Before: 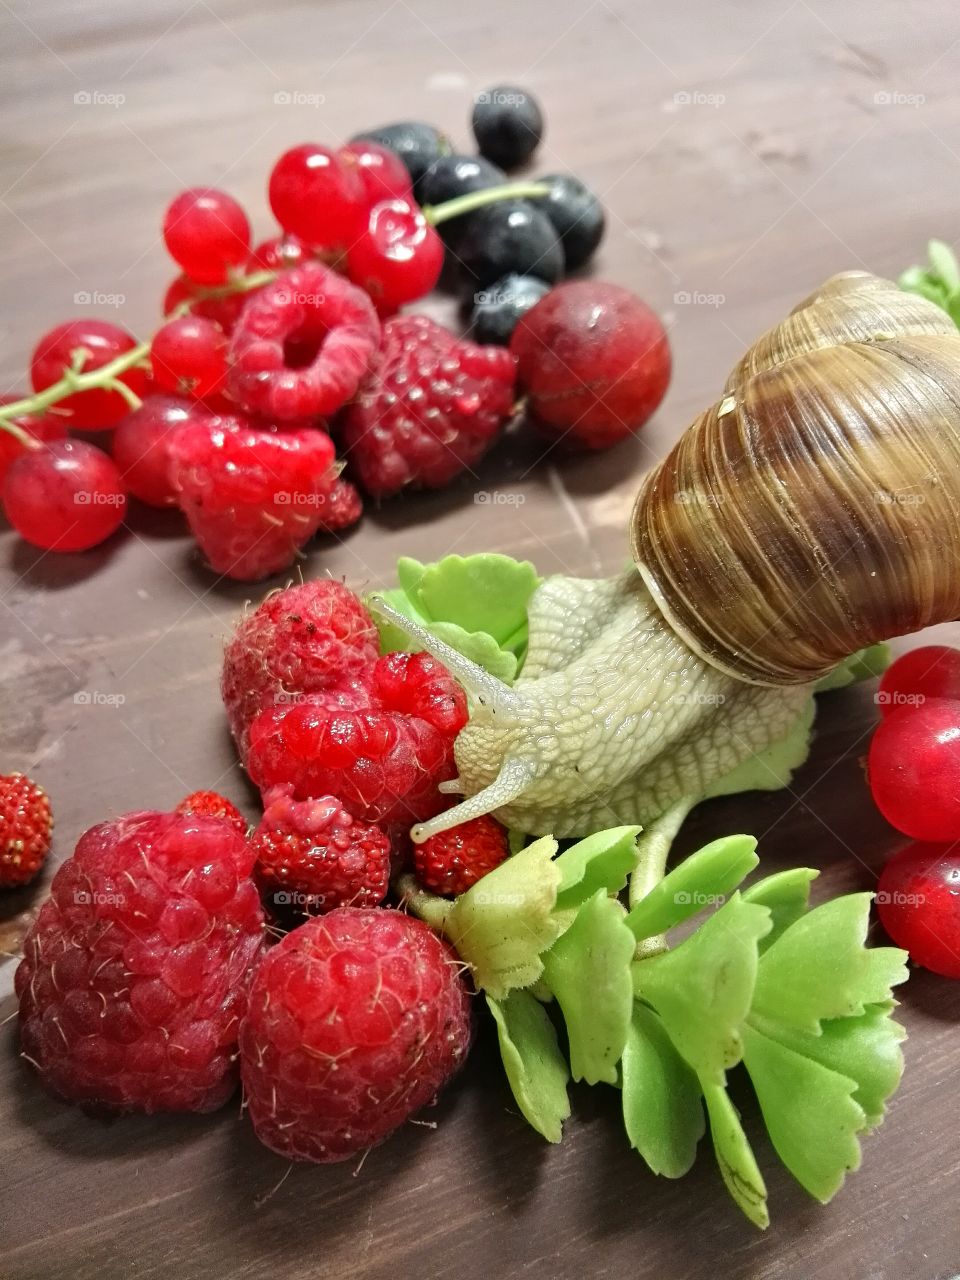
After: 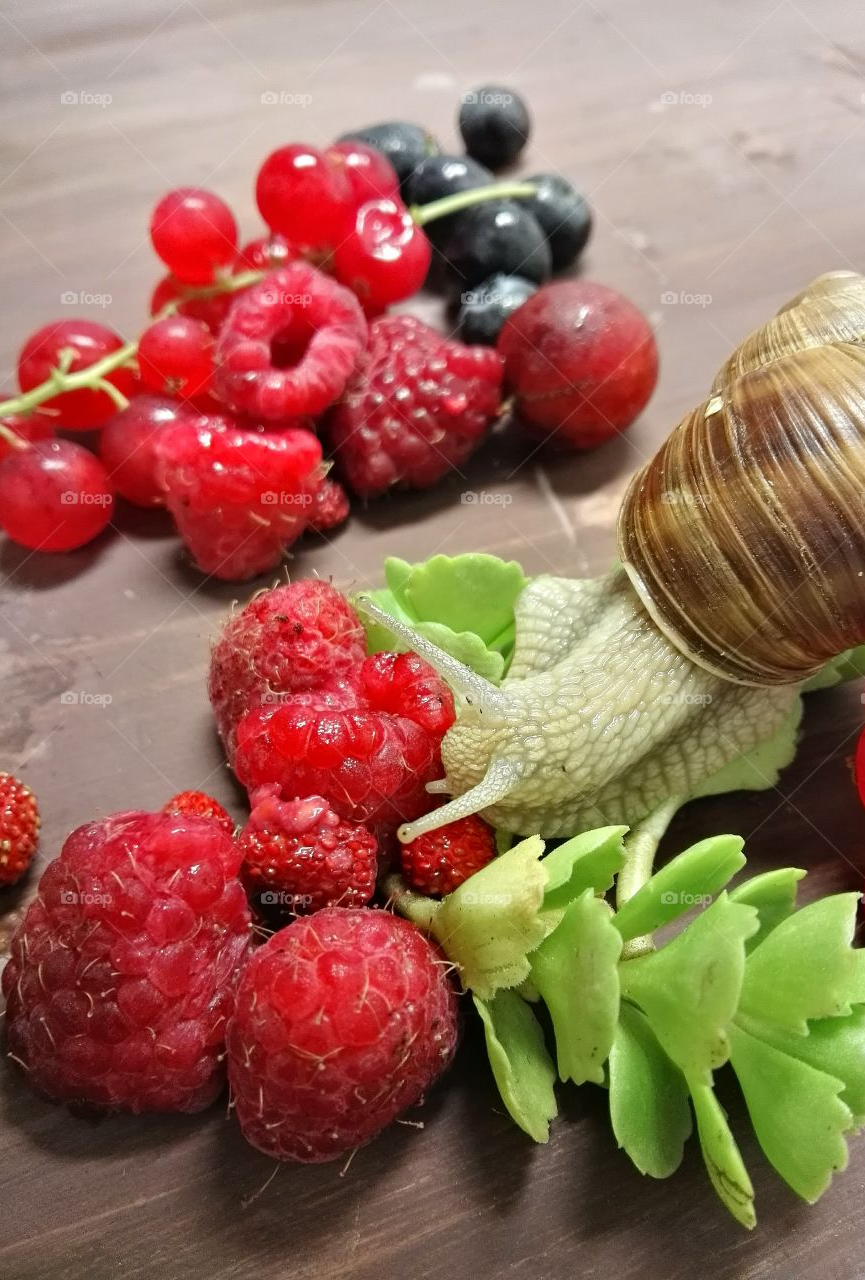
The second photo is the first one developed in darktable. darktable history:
crop and rotate: left 1.419%, right 8.464%
